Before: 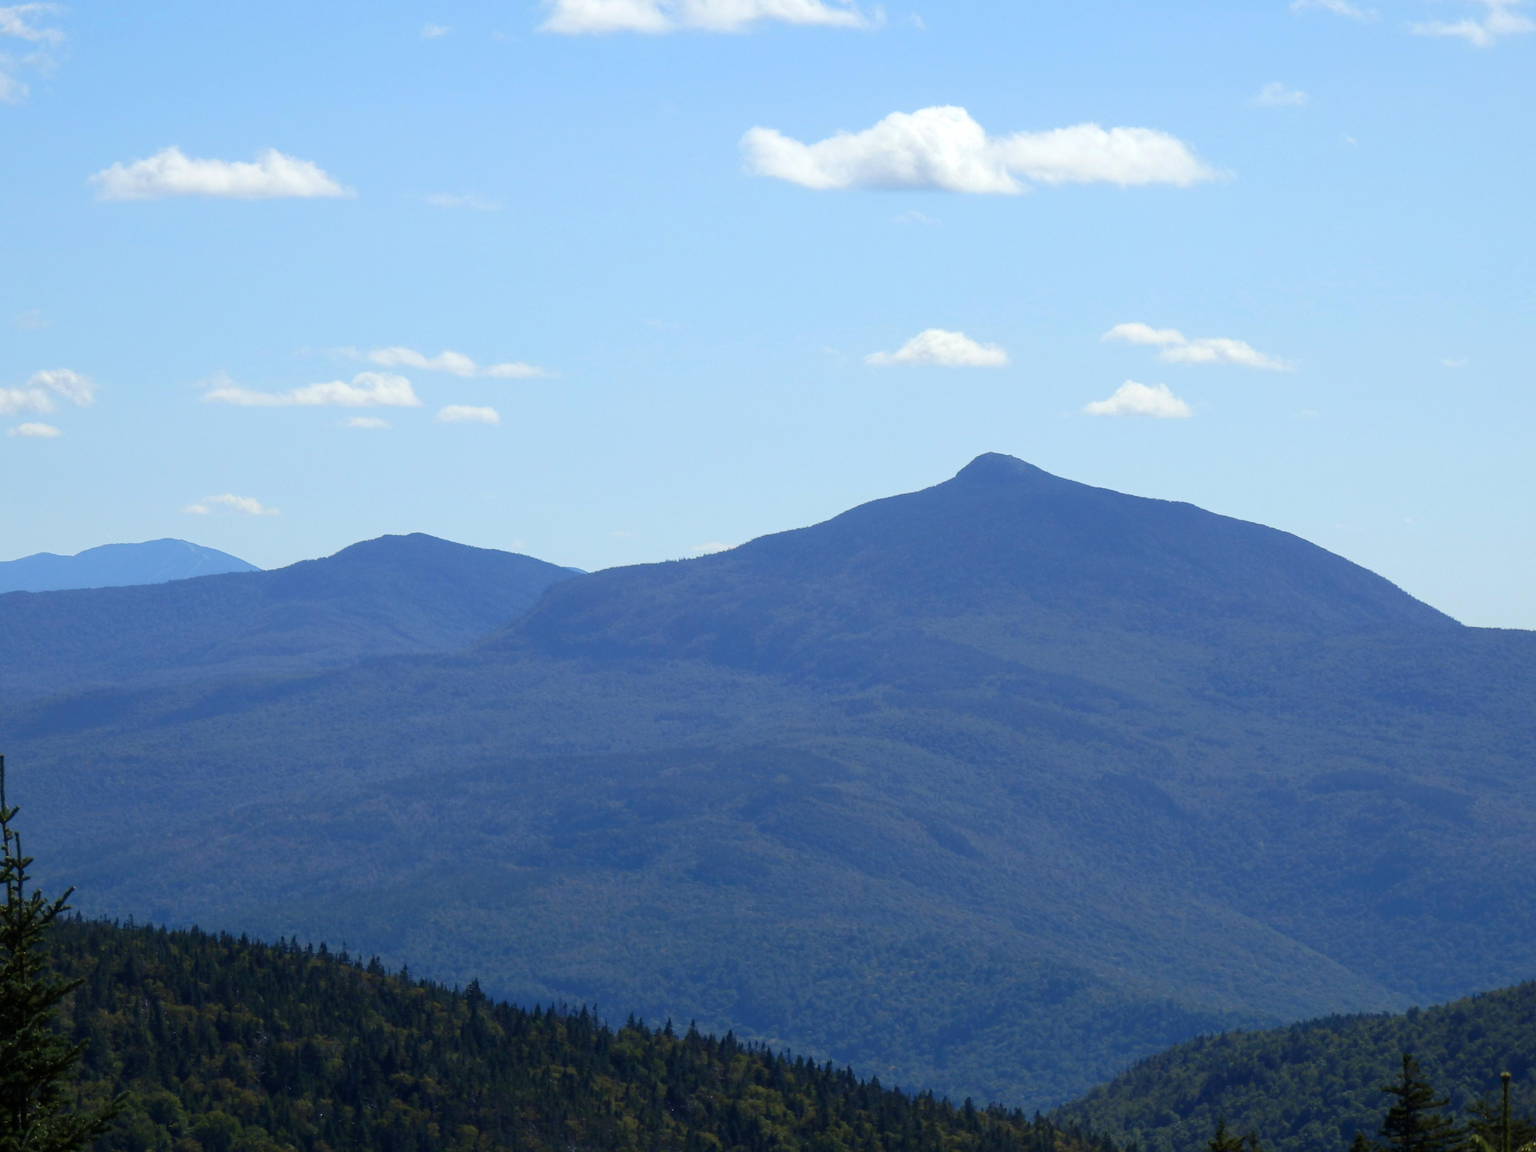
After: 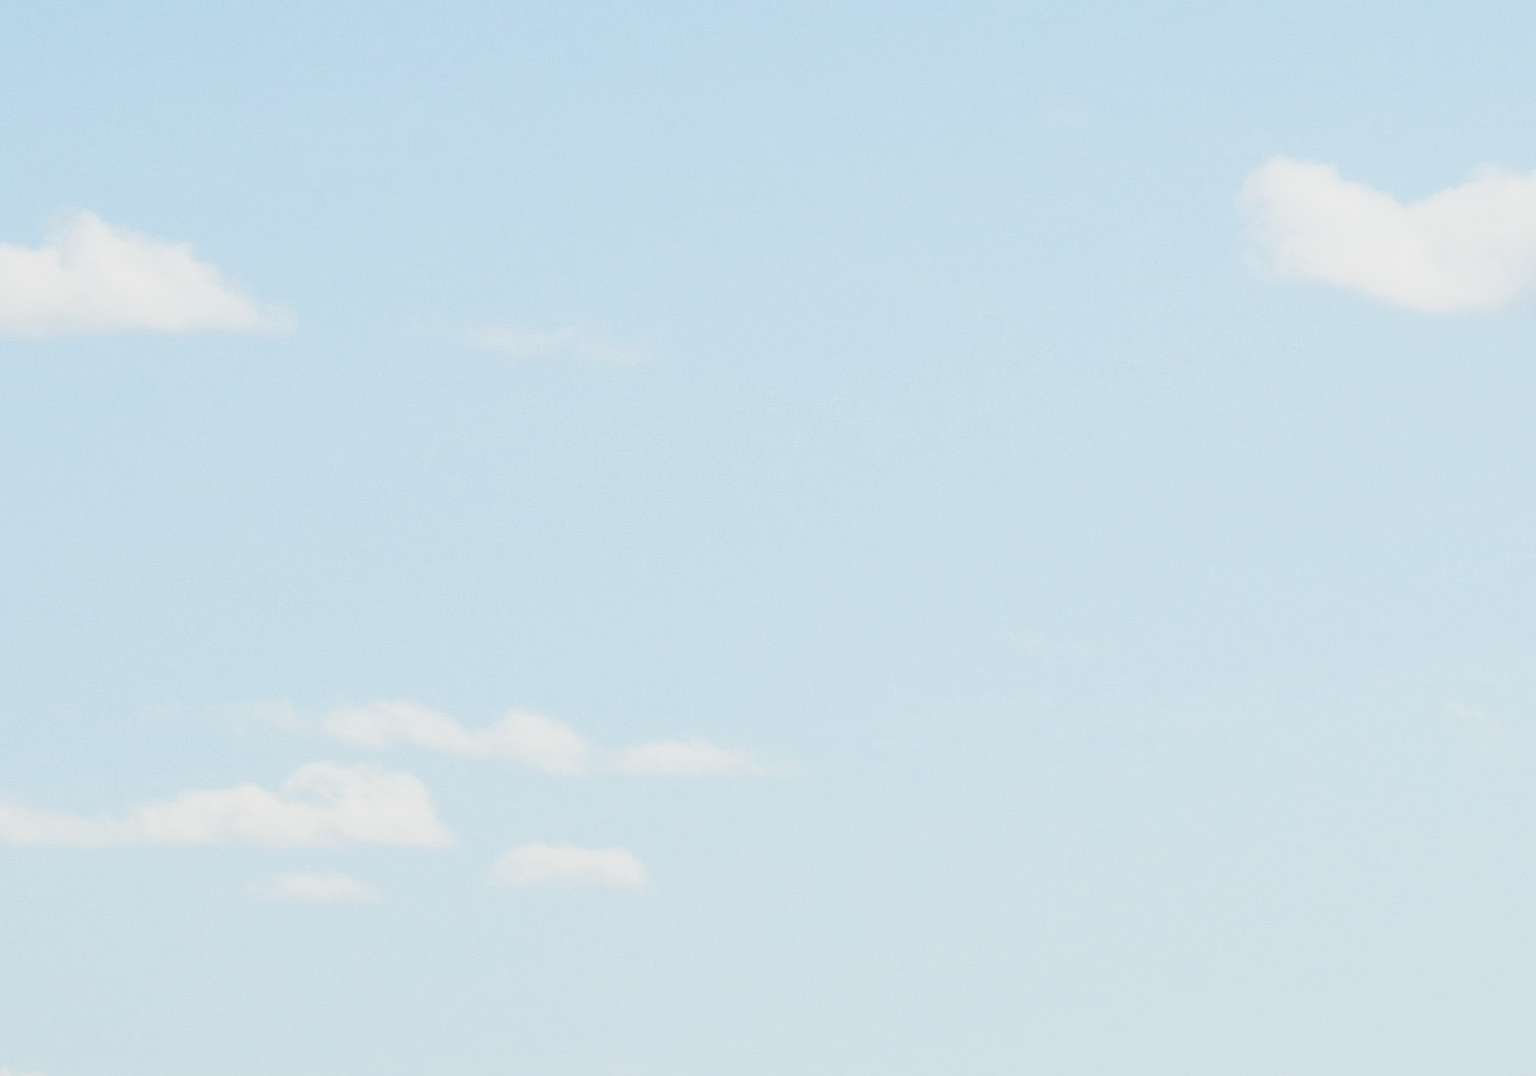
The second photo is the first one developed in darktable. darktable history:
crop: left 15.452%, top 5.459%, right 43.956%, bottom 56.62%
rgb curve: curves: ch2 [(0, 0) (0.567, 0.512) (1, 1)], mode RGB, independent channels
color balance rgb: shadows lift › chroma 1%, shadows lift › hue 113°, highlights gain › chroma 0.2%, highlights gain › hue 333°, perceptual saturation grading › global saturation 20%, perceptual saturation grading › highlights -50%, perceptual saturation grading › shadows 25%, contrast -10%
base curve: curves: ch0 [(0, 0) (0.088, 0.125) (0.176, 0.251) (0.354, 0.501) (0.613, 0.749) (1, 0.877)], preserve colors none
